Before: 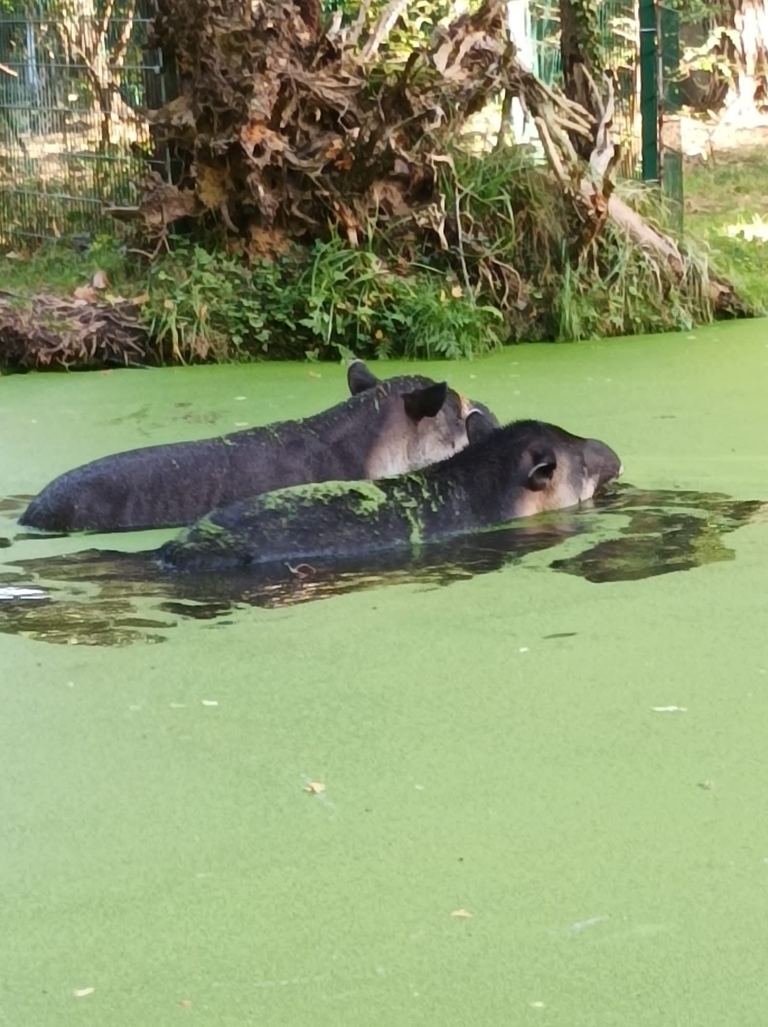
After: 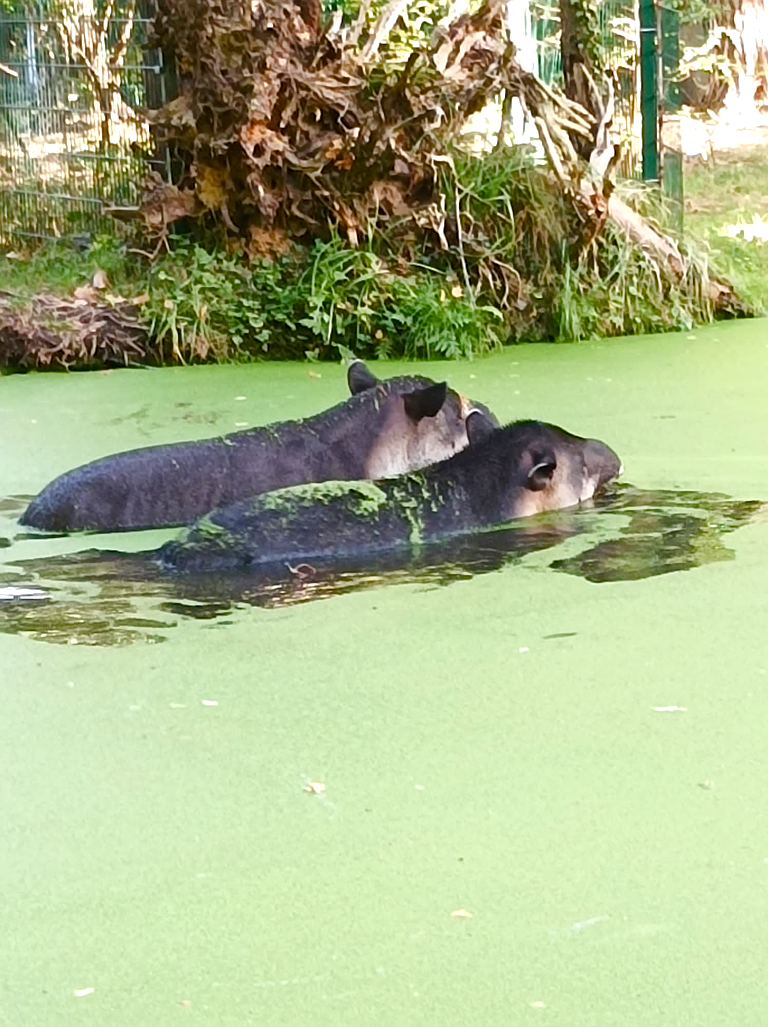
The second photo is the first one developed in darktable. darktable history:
shadows and highlights: shadows -70, highlights 35, soften with gaussian
sharpen: on, module defaults
color balance rgb: perceptual saturation grading › global saturation 20%, perceptual saturation grading › highlights -50%, perceptual saturation grading › shadows 30%, perceptual brilliance grading › global brilliance 10%, perceptual brilliance grading › shadows 15%
